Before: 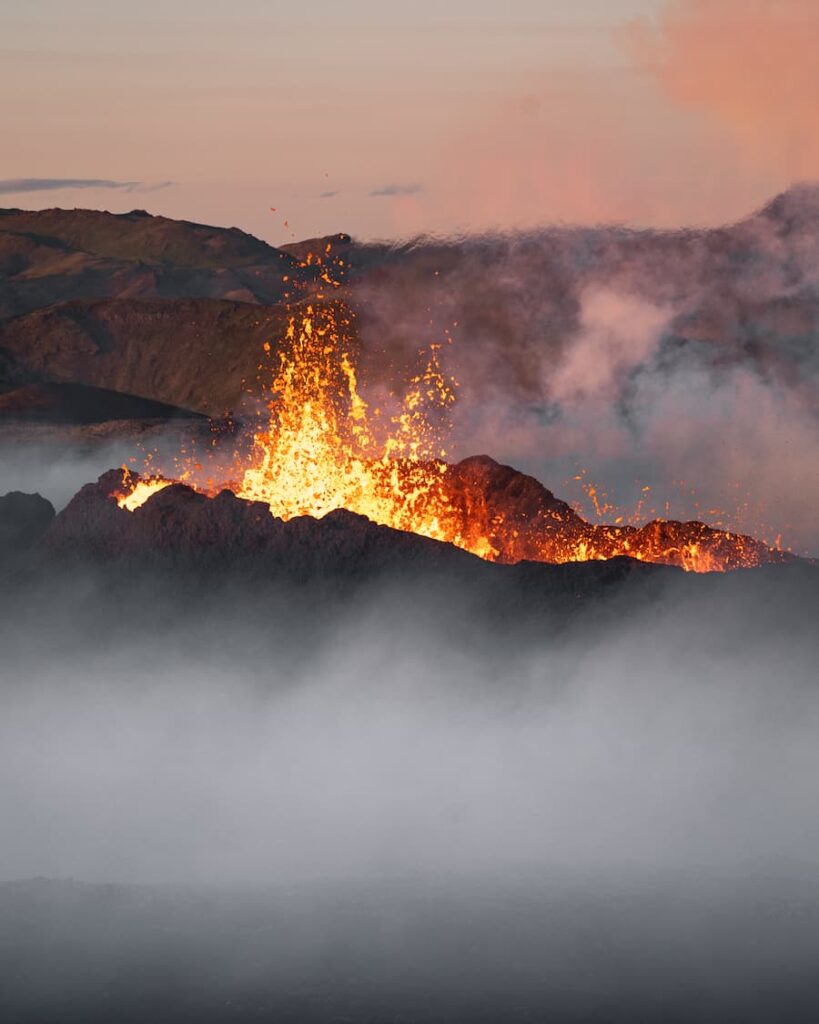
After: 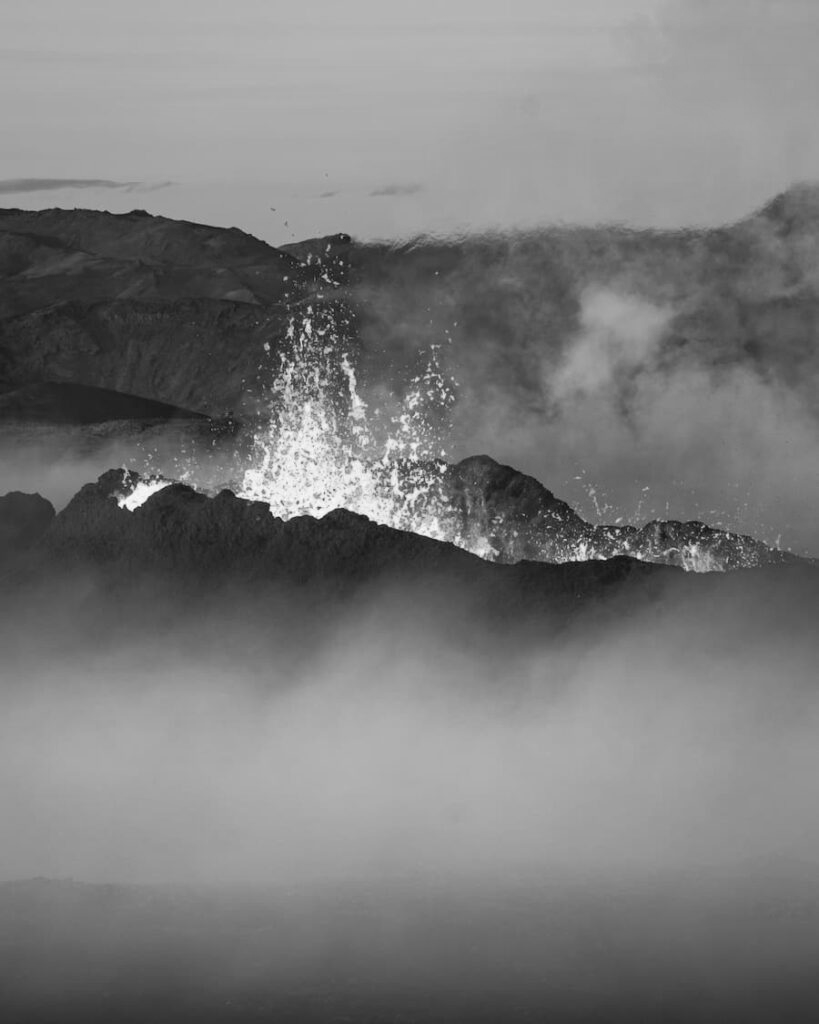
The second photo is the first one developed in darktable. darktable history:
tone equalizer: on, module defaults
monochrome: on, module defaults
